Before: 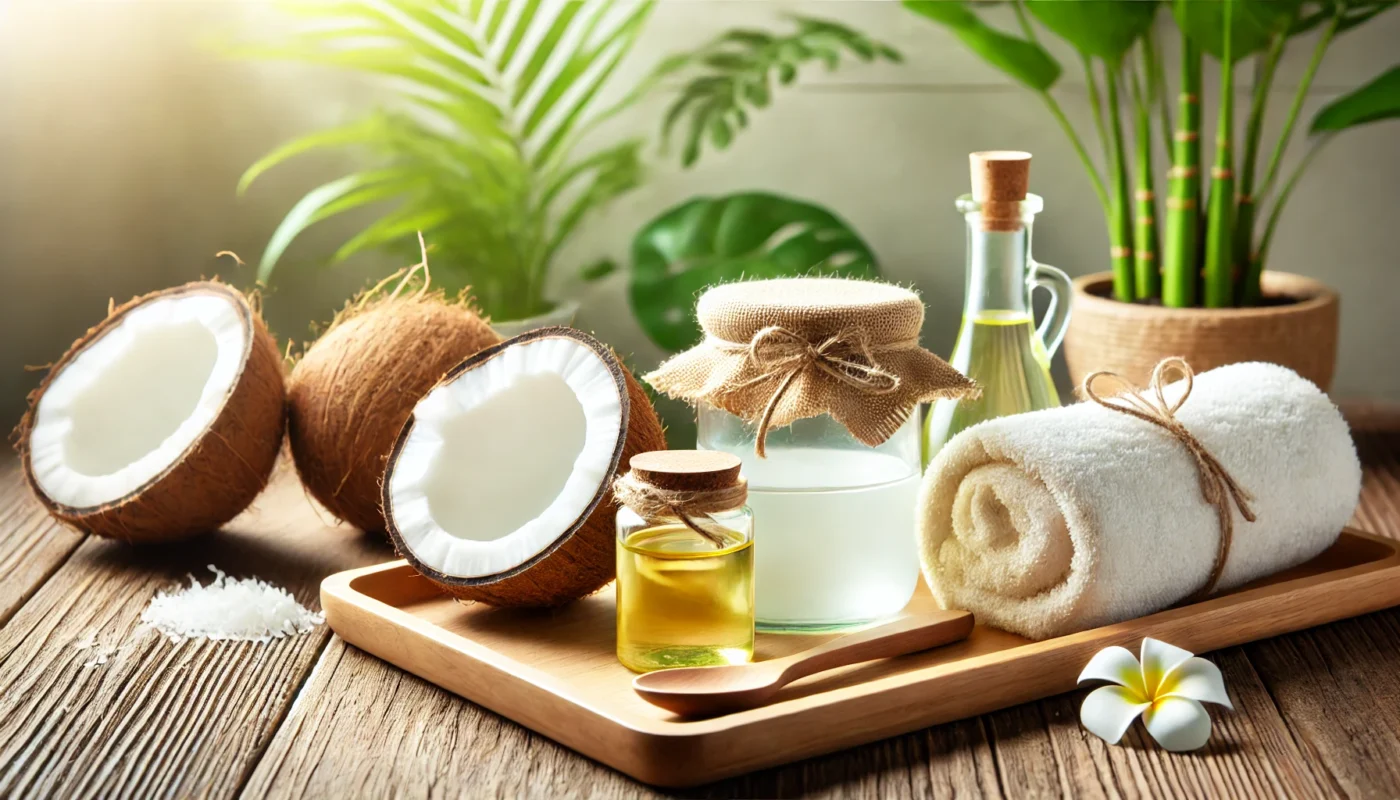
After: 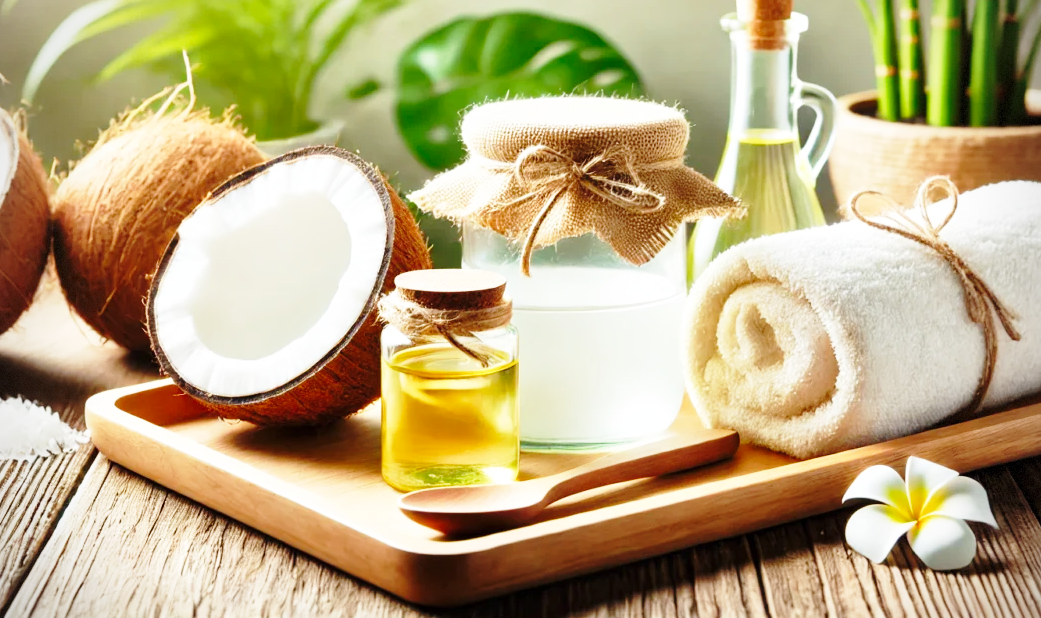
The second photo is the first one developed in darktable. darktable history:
crop: left 16.821%, top 22.67%, right 8.768%
shadows and highlights: radius 127.94, shadows 21.08, highlights -22.31, low approximation 0.01
vignetting: fall-off radius 62.93%, dithering 8-bit output, unbound false
base curve: curves: ch0 [(0, 0) (0.028, 0.03) (0.121, 0.232) (0.46, 0.748) (0.859, 0.968) (1, 1)], preserve colors none
